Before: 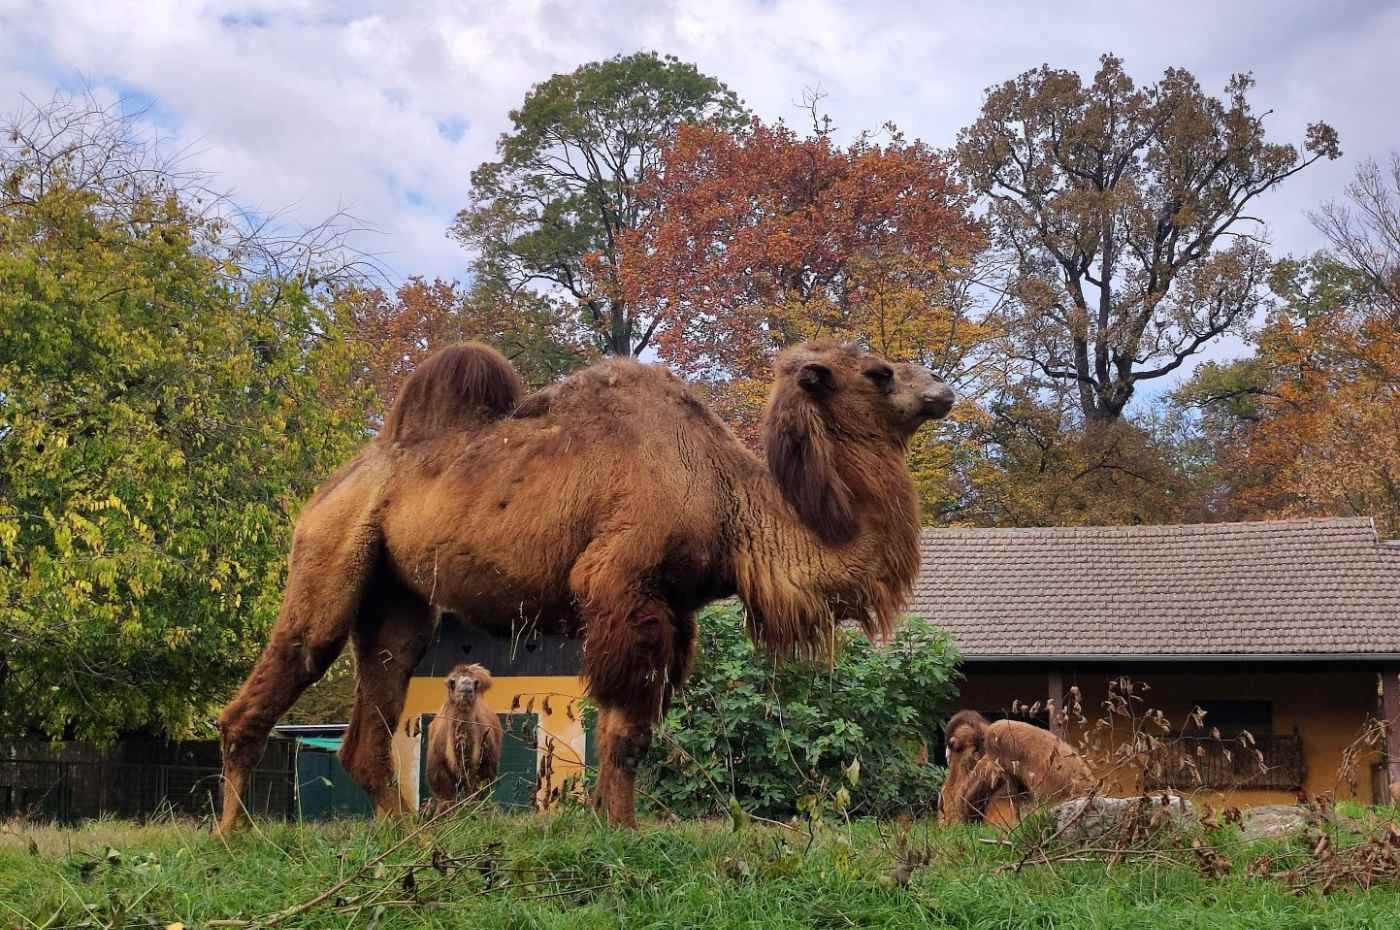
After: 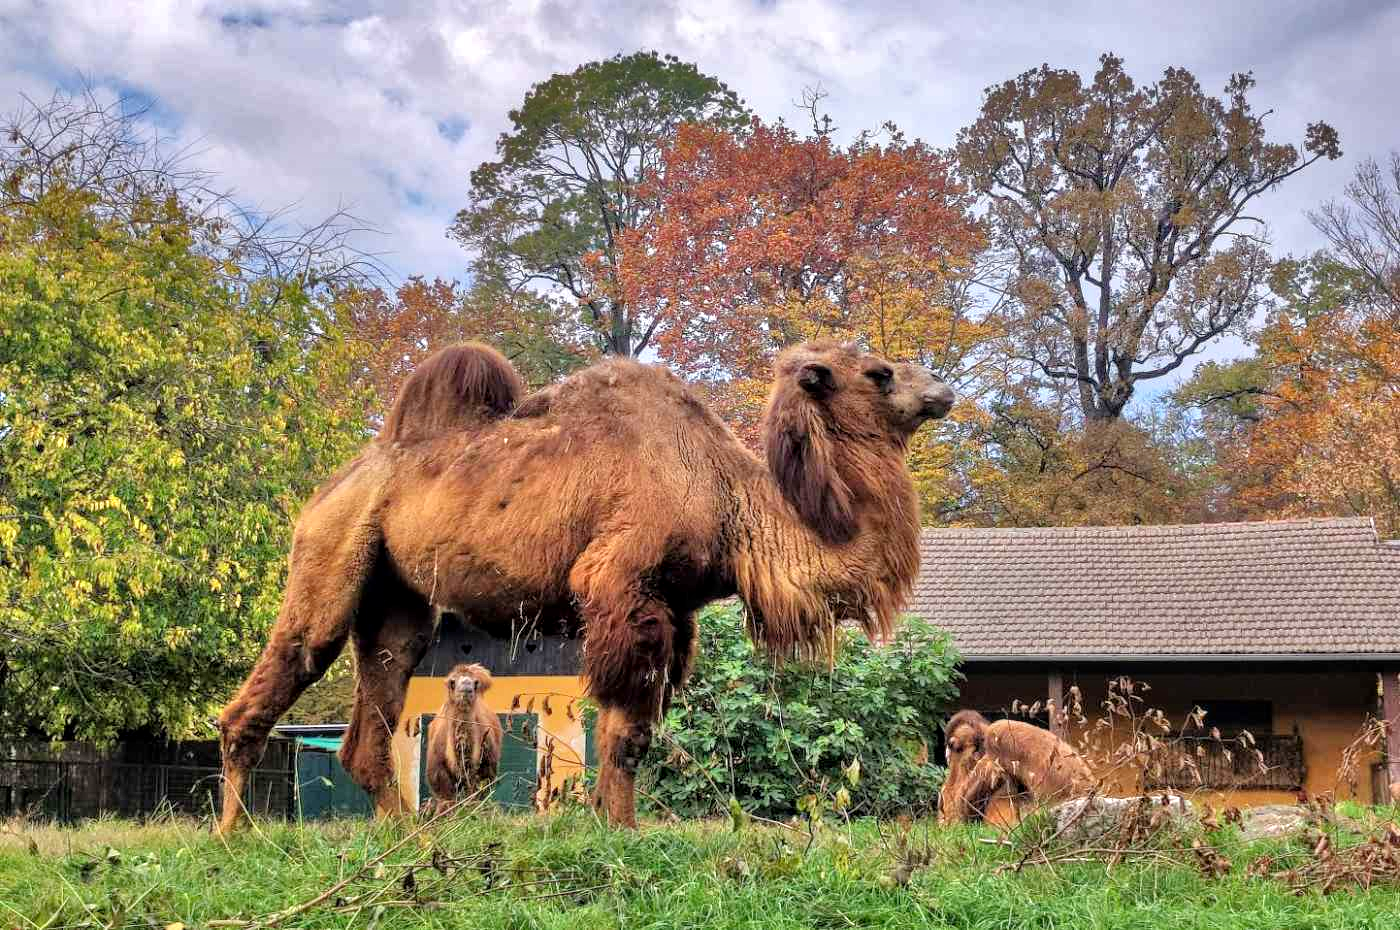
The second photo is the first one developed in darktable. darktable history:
white balance: emerald 1
shadows and highlights: soften with gaussian
tone equalizer: -7 EV 0.15 EV, -6 EV 0.6 EV, -5 EV 1.15 EV, -4 EV 1.33 EV, -3 EV 1.15 EV, -2 EV 0.6 EV, -1 EV 0.15 EV, mask exposure compensation -0.5 EV
local contrast: on, module defaults
